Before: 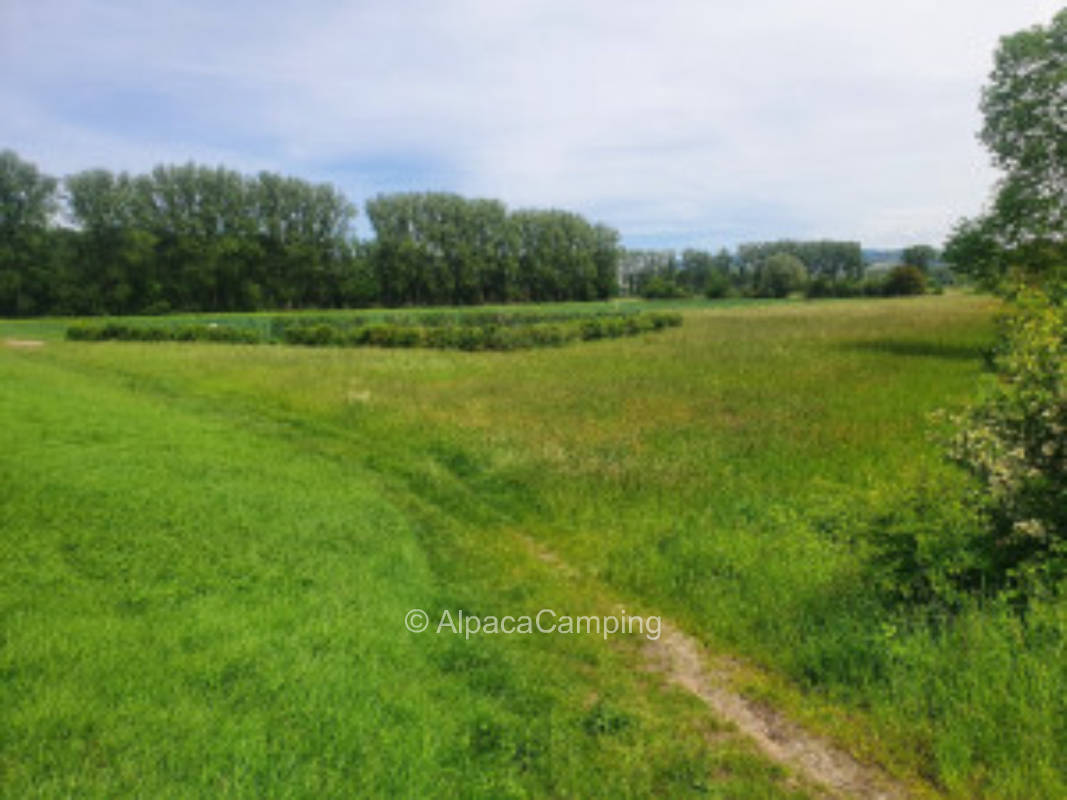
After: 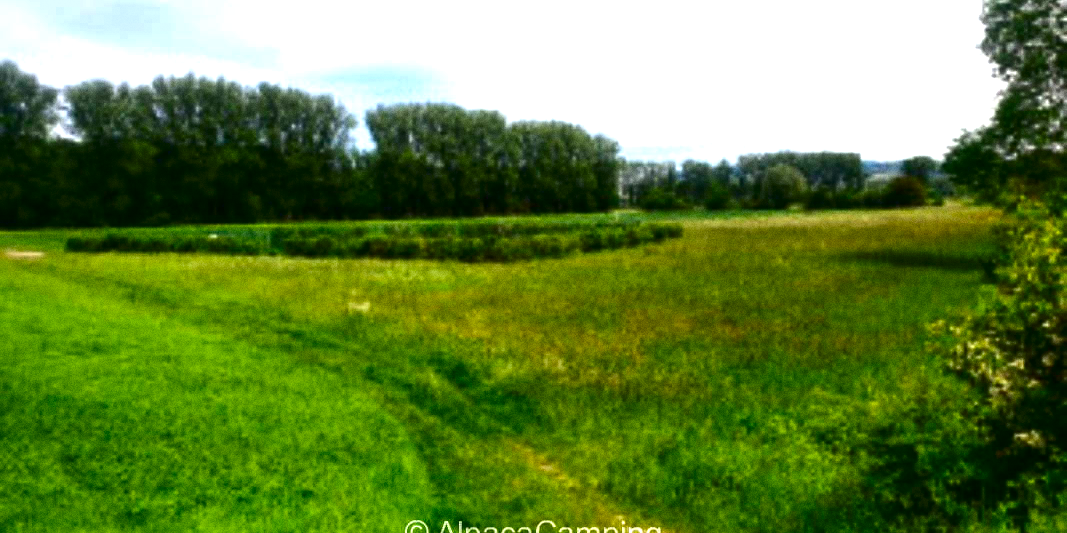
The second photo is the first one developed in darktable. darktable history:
crop: top 11.166%, bottom 22.168%
grain: coarseness 0.47 ISO
contrast brightness saturation: contrast 0.09, brightness -0.59, saturation 0.17
exposure: black level correction 0, exposure 1 EV, compensate highlight preservation false
